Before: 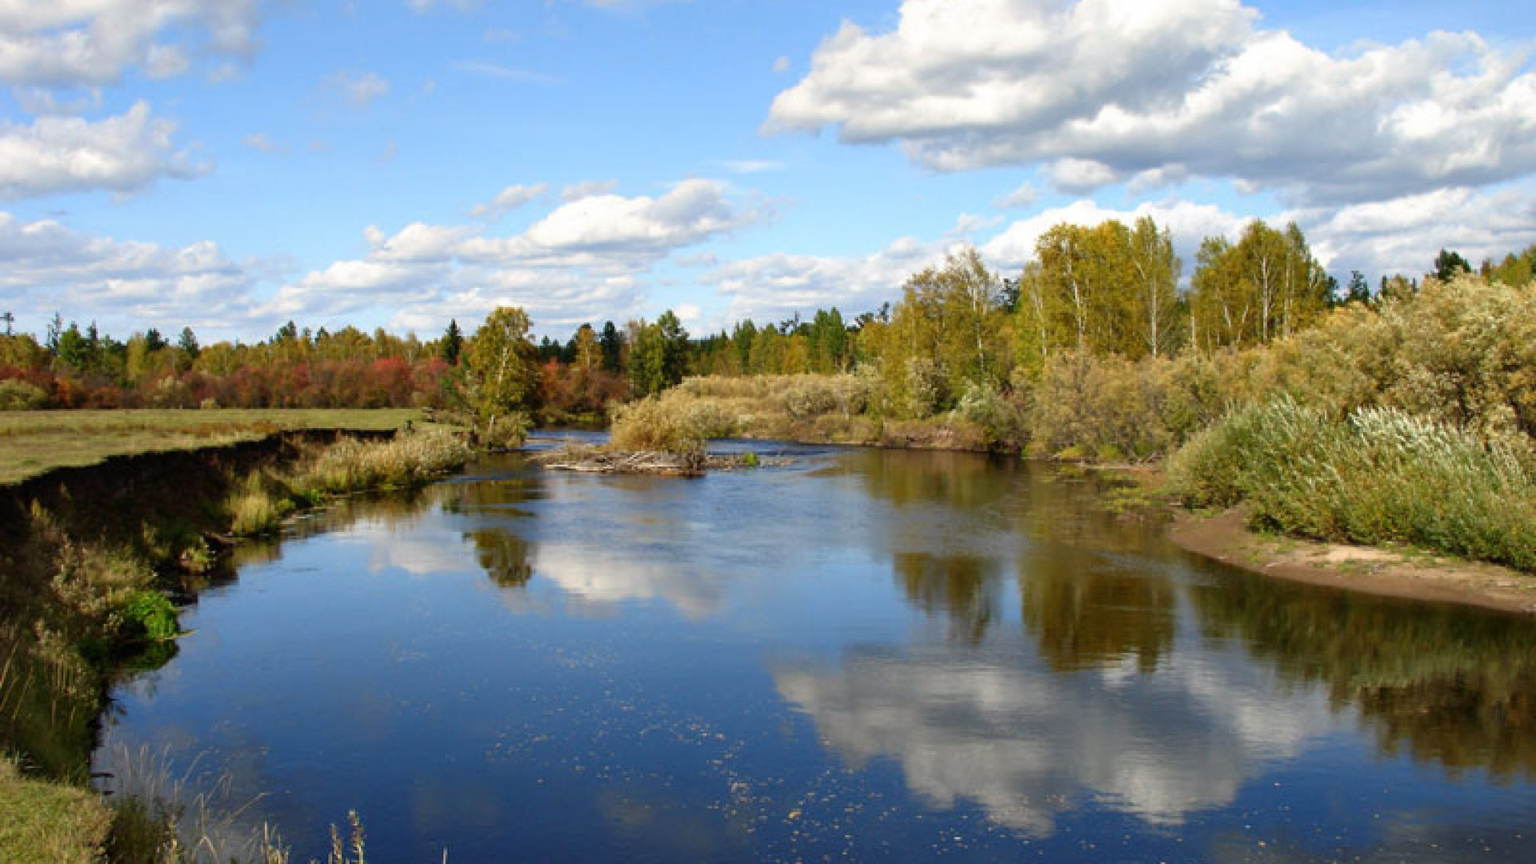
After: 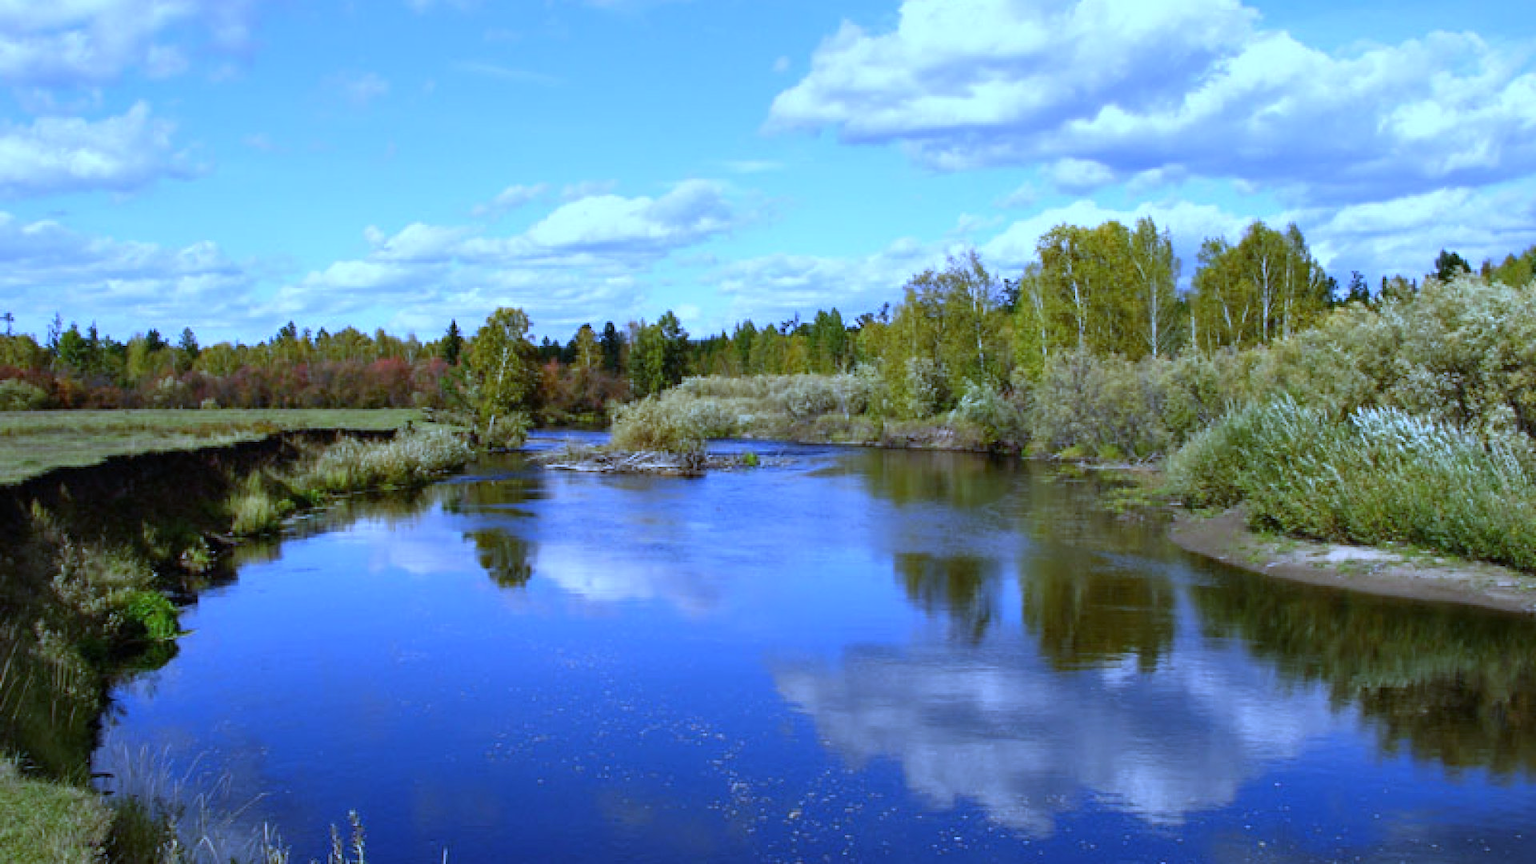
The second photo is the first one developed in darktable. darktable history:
white balance: red 0.766, blue 1.537
levels: mode automatic
